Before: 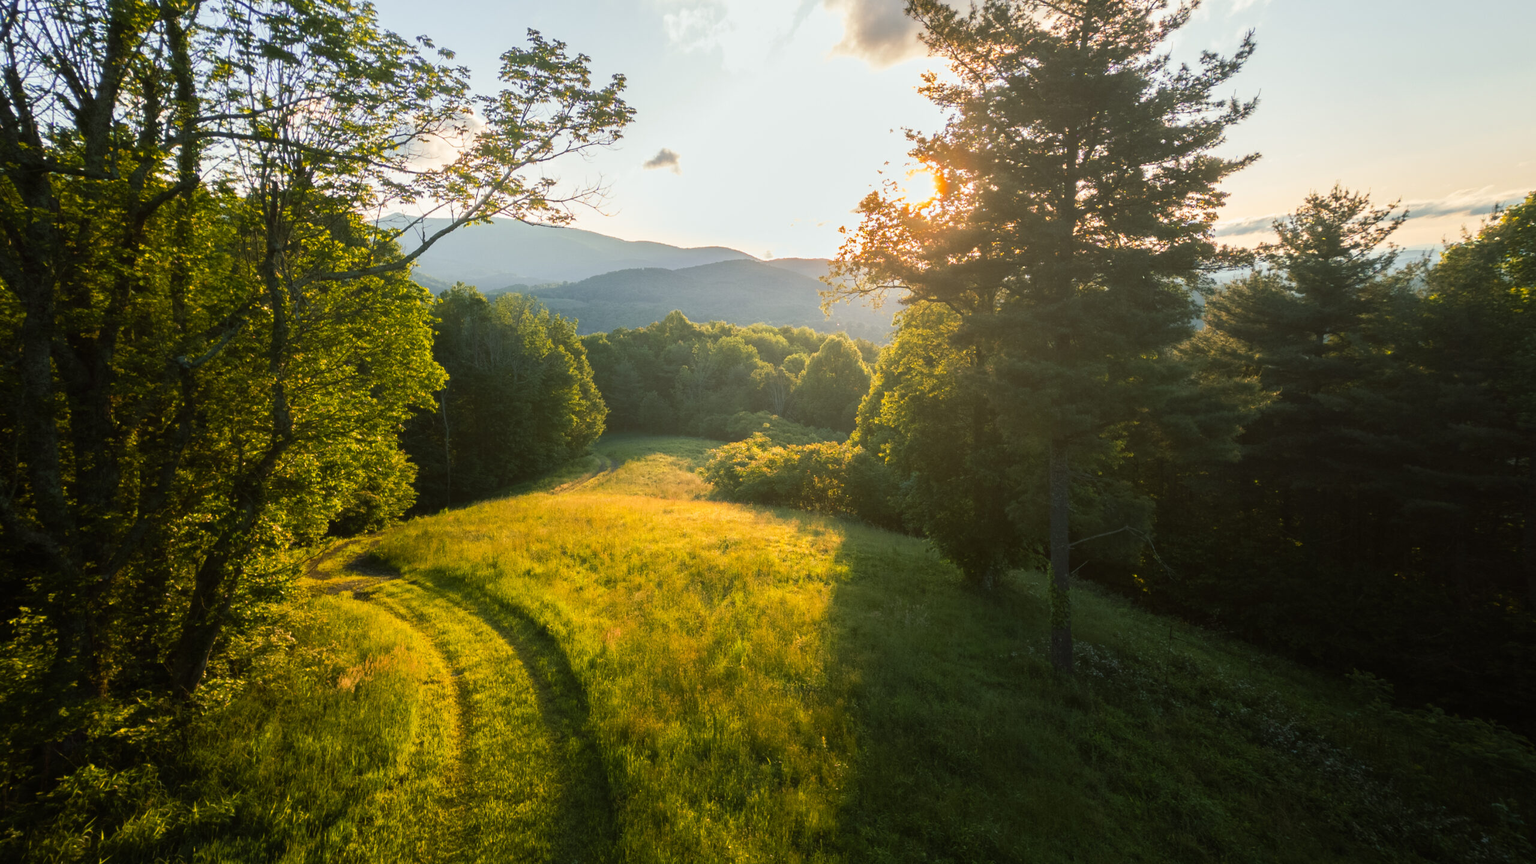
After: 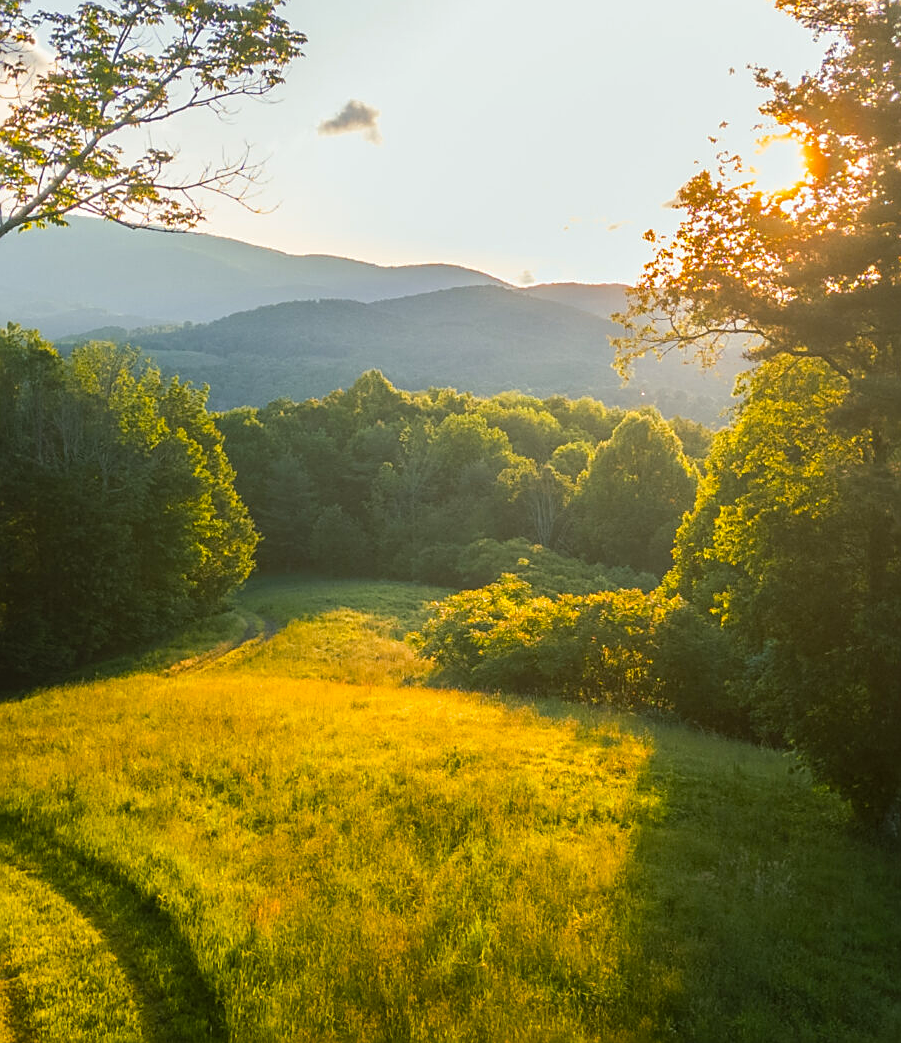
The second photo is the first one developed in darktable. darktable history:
local contrast: detail 110%
color balance rgb: linear chroma grading › global chroma 6.48%, perceptual saturation grading › global saturation 12.96%, global vibrance 6.02%
crop and rotate: left 29.476%, top 10.214%, right 35.32%, bottom 17.333%
sharpen: on, module defaults
